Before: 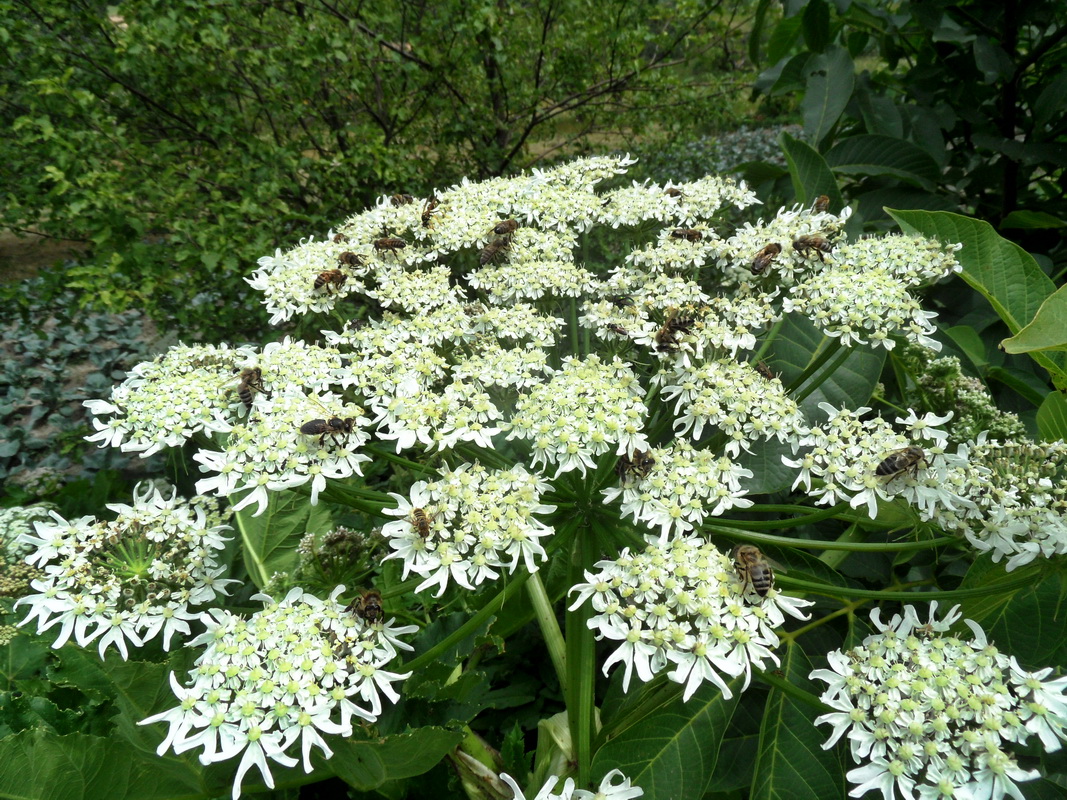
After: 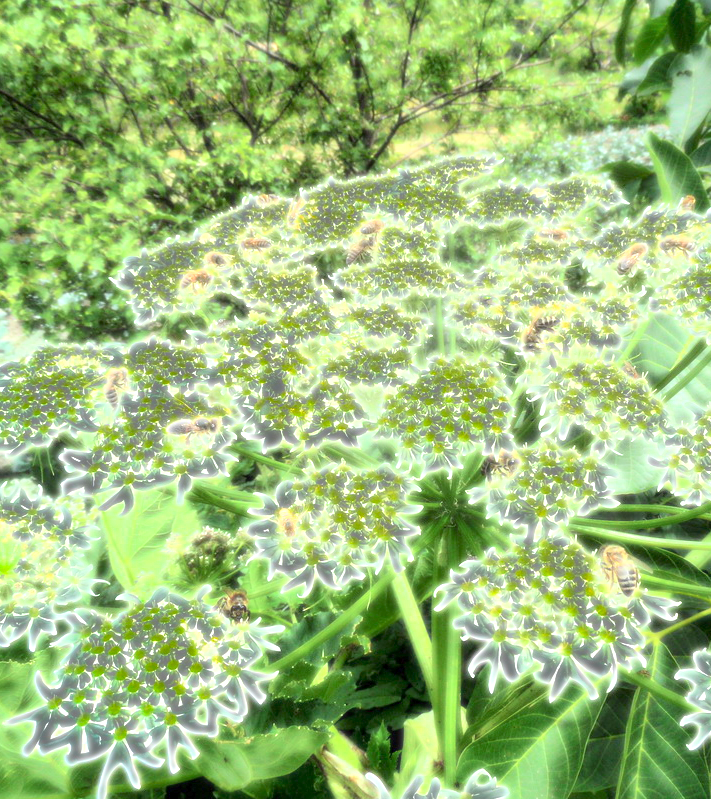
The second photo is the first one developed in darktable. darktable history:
exposure: exposure 2.04 EV, compensate highlight preservation false
bloom: size 0%, threshold 54.82%, strength 8.31%
crop and rotate: left 12.648%, right 20.685%
